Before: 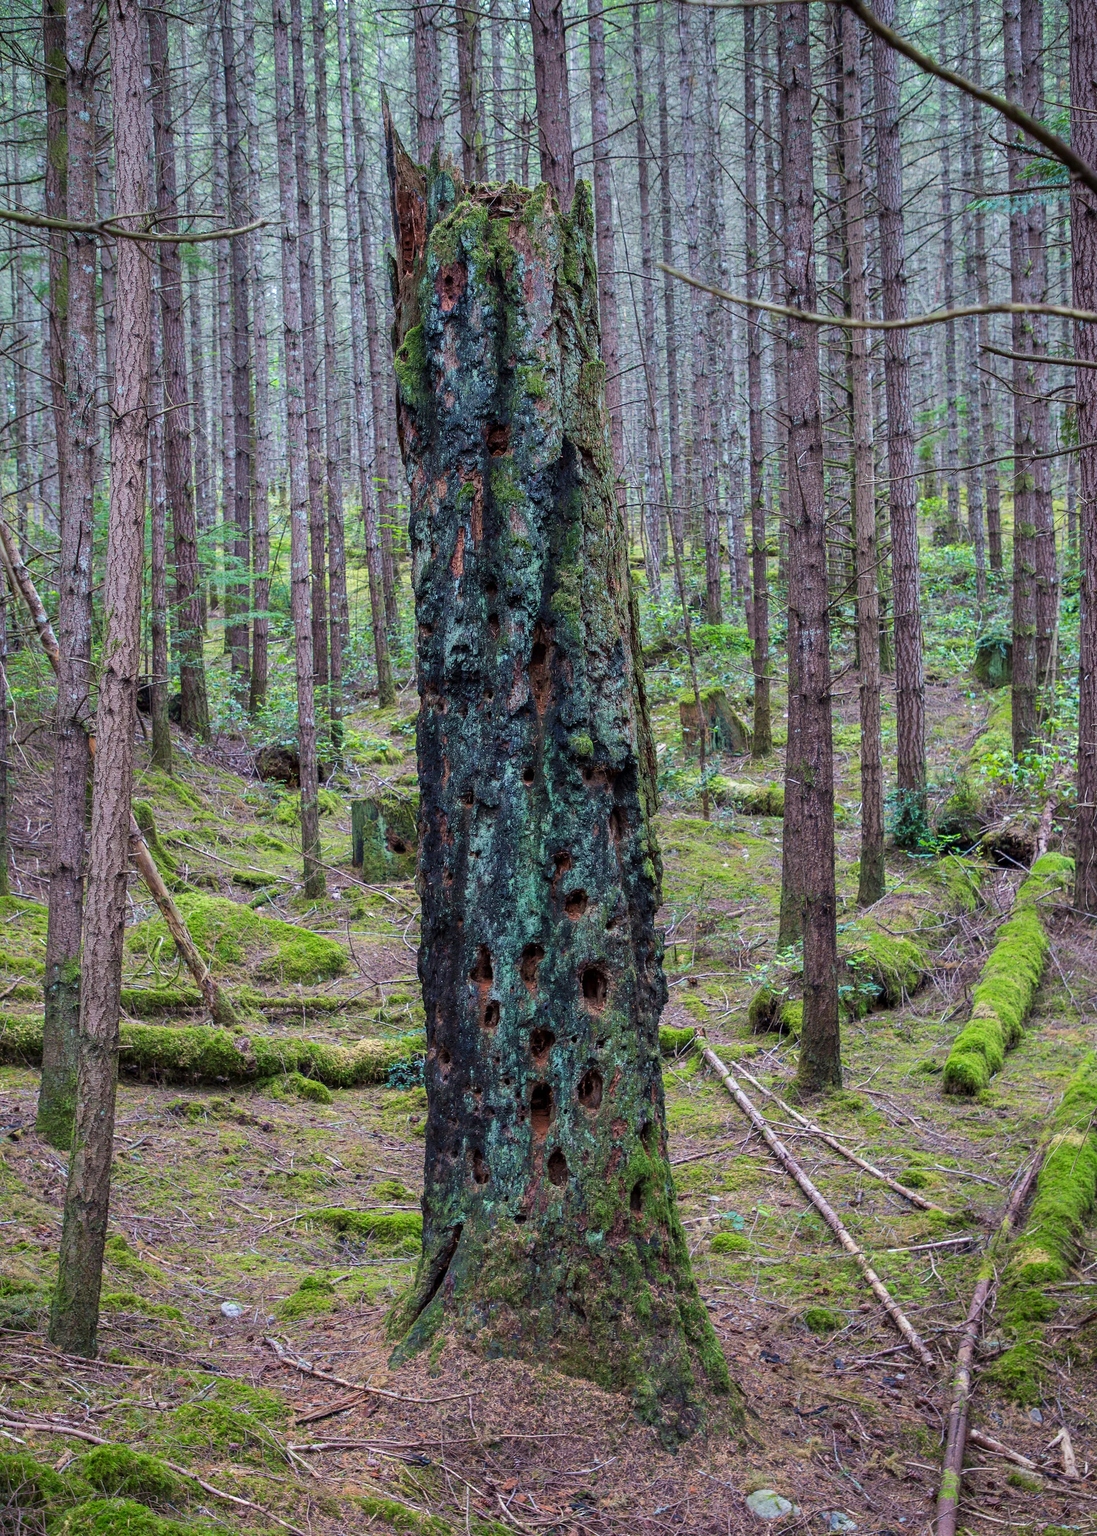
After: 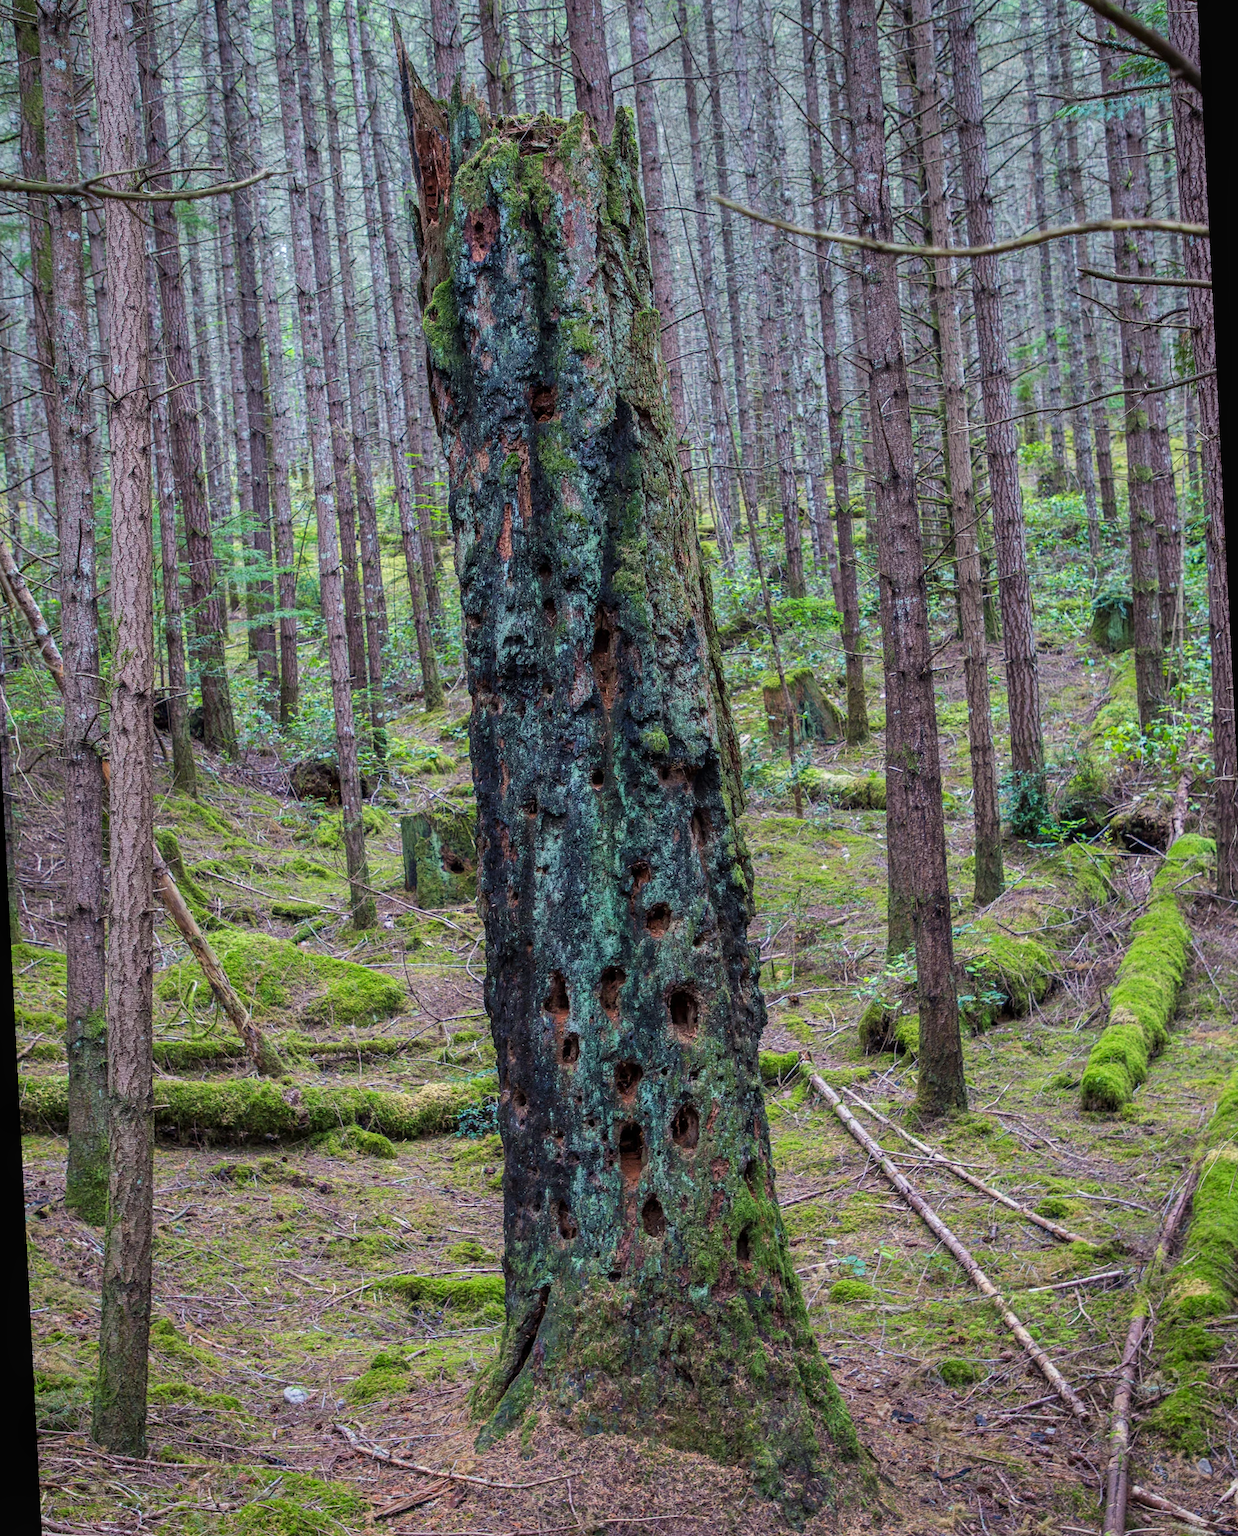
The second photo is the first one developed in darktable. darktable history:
rotate and perspective: rotation -3°, crop left 0.031, crop right 0.968, crop top 0.07, crop bottom 0.93
local contrast: detail 110%
exposure: compensate highlight preservation false
